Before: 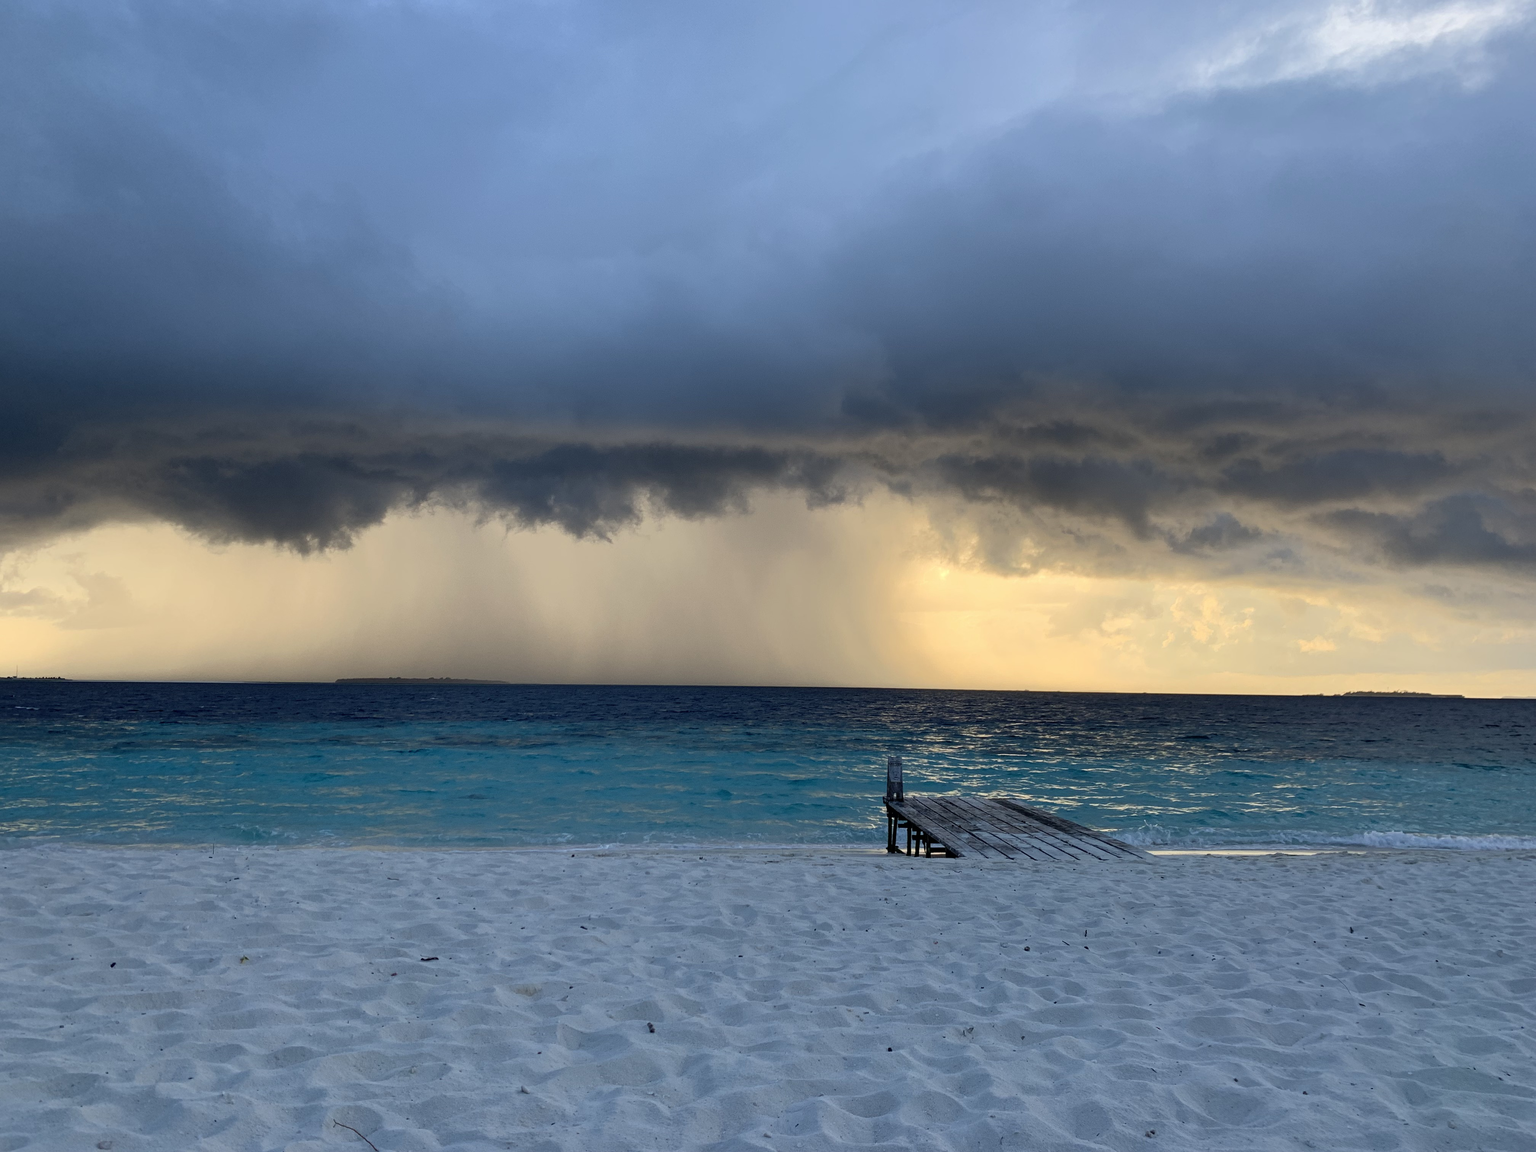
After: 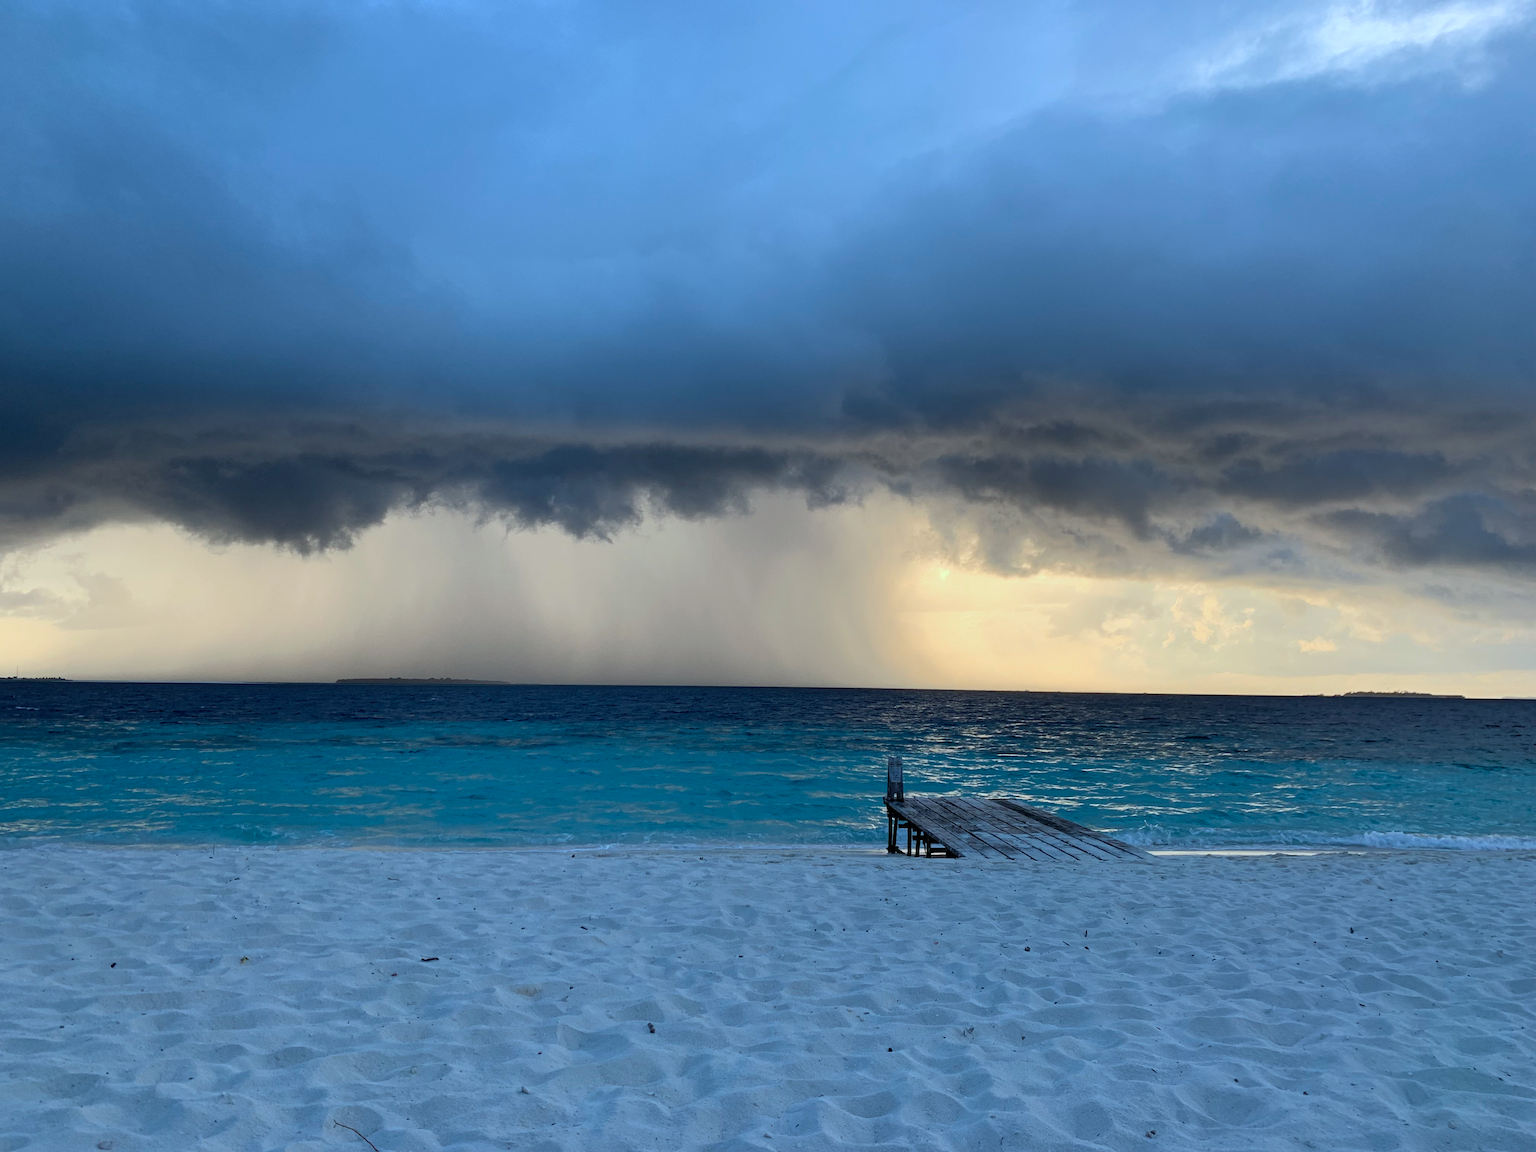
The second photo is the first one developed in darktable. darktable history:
white balance: red 0.976, blue 1.04
base curve: curves: ch0 [(0, 0) (0.297, 0.298) (1, 1)], preserve colors none
color correction: highlights a* -4.18, highlights b* -10.81
